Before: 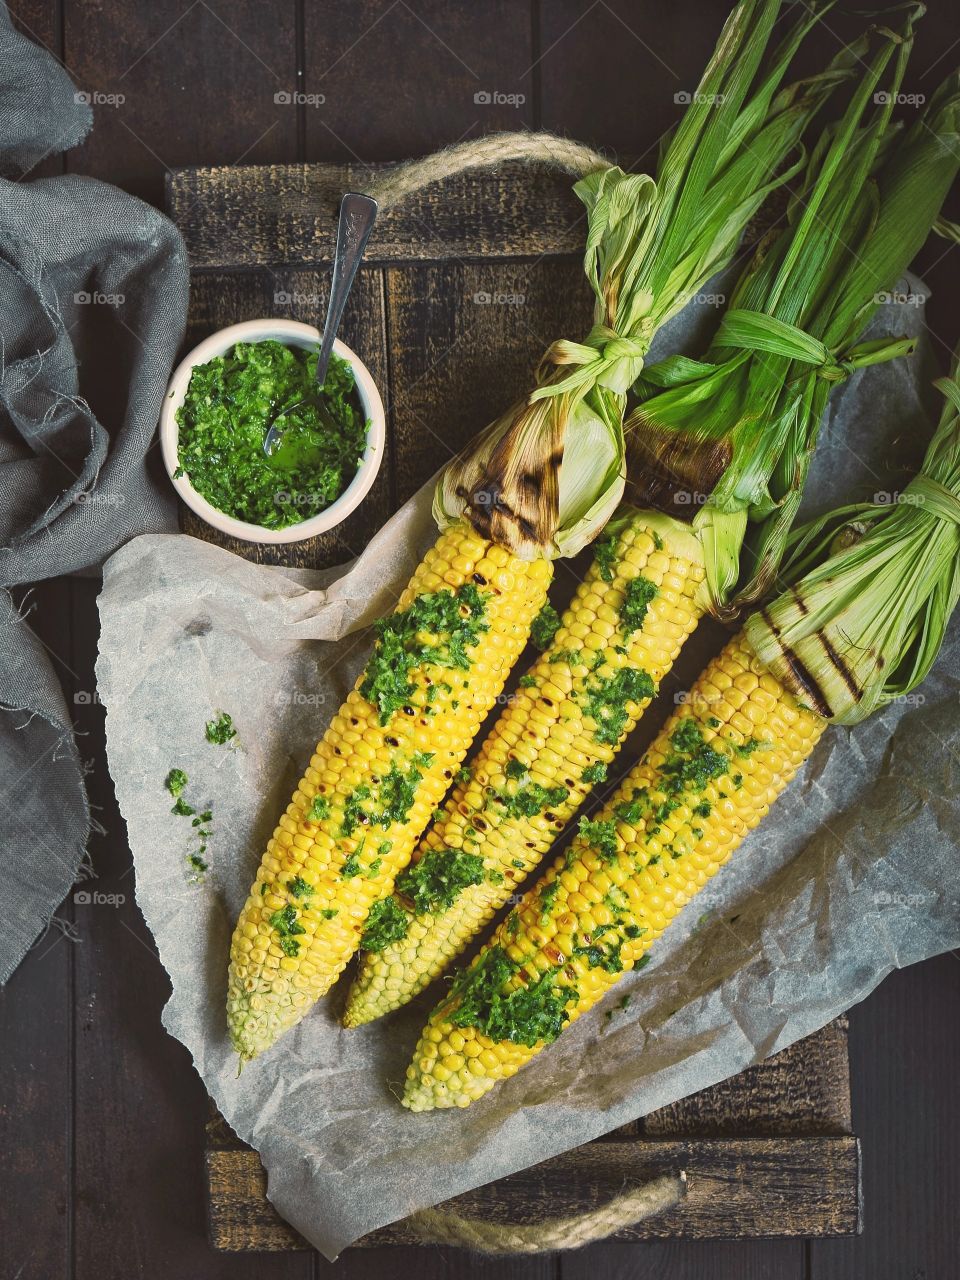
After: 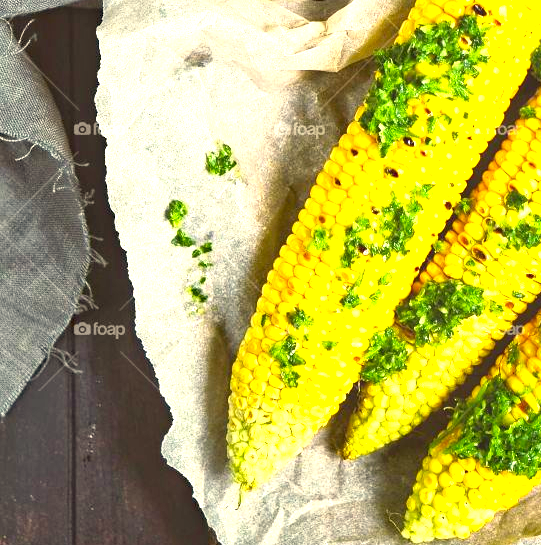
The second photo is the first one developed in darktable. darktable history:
white balance: red 0.988, blue 1.017
haze removal: compatibility mode true, adaptive false
exposure: black level correction 0, exposure 1.2 EV, compensate exposure bias true, compensate highlight preservation false
crop: top 44.483%, right 43.593%, bottom 12.892%
contrast brightness saturation: contrast 0.08, saturation 0.2
color correction: highlights a* 1.39, highlights b* 17.83
